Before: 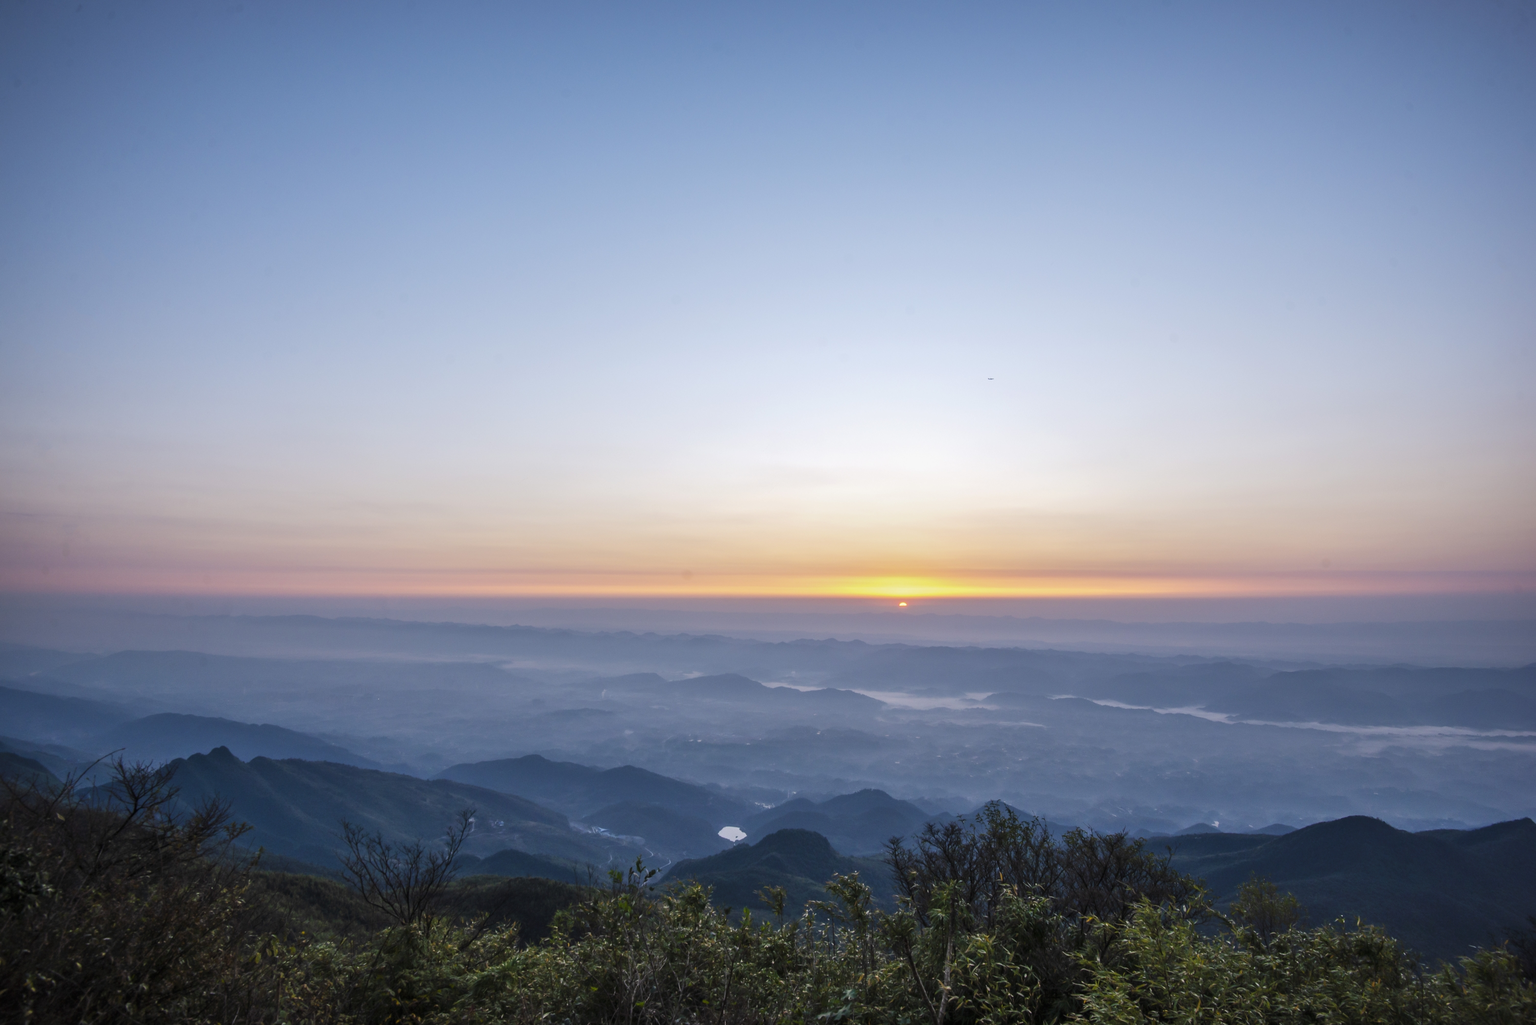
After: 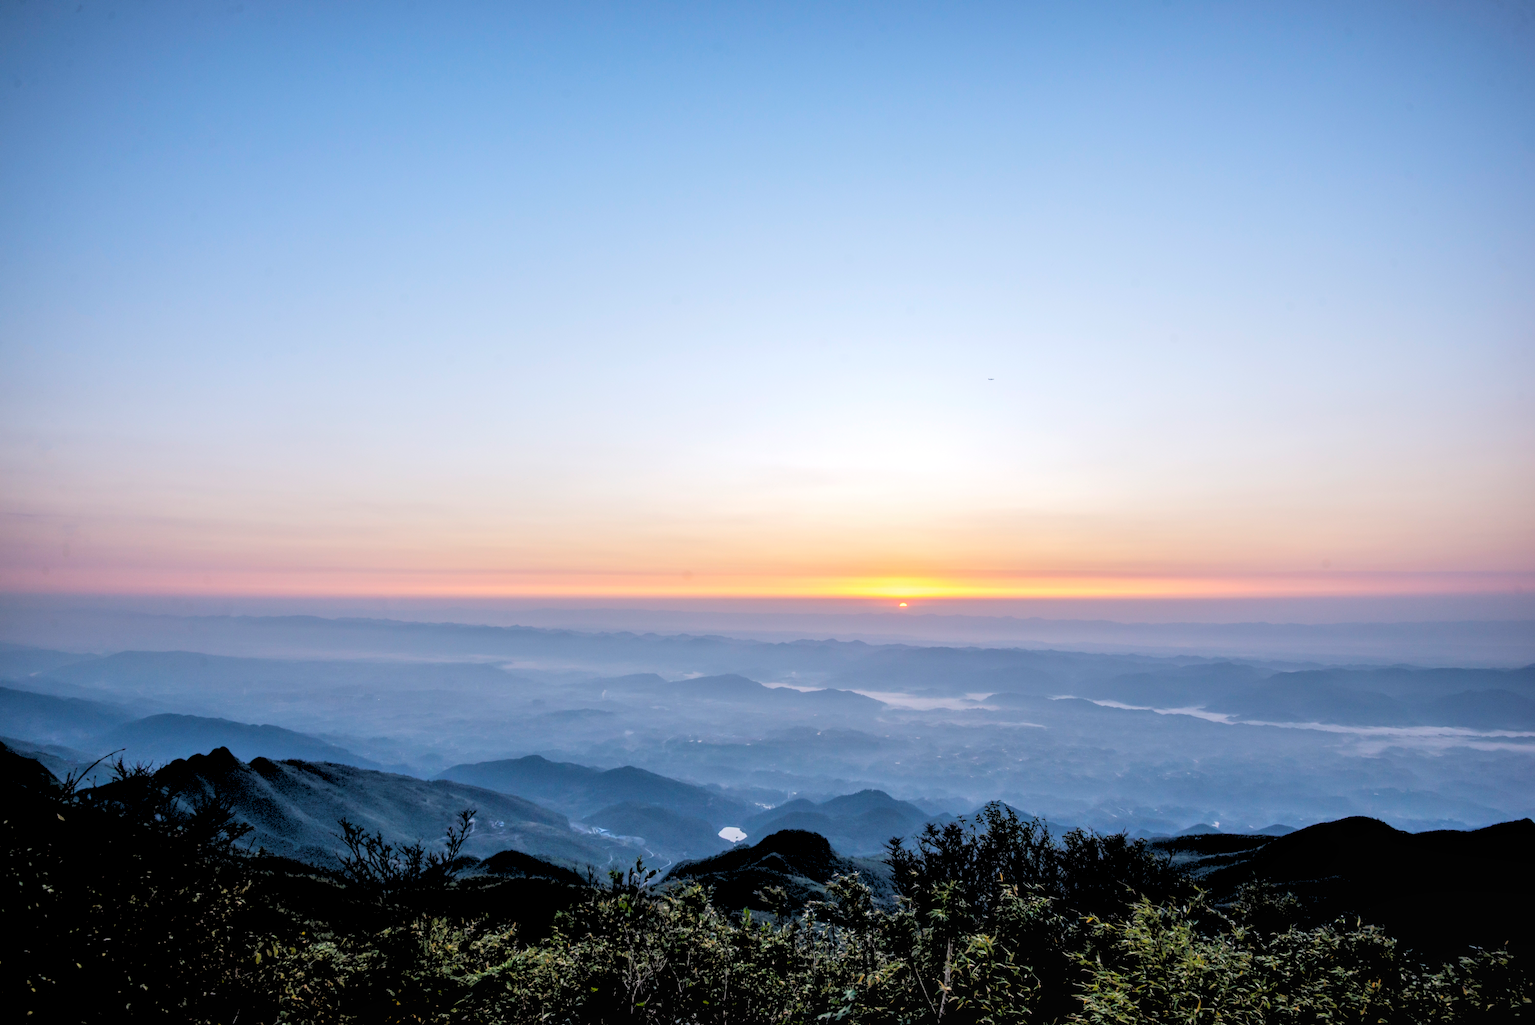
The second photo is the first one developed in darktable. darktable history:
local contrast: on, module defaults
rgb levels: levels [[0.027, 0.429, 0.996], [0, 0.5, 1], [0, 0.5, 1]]
